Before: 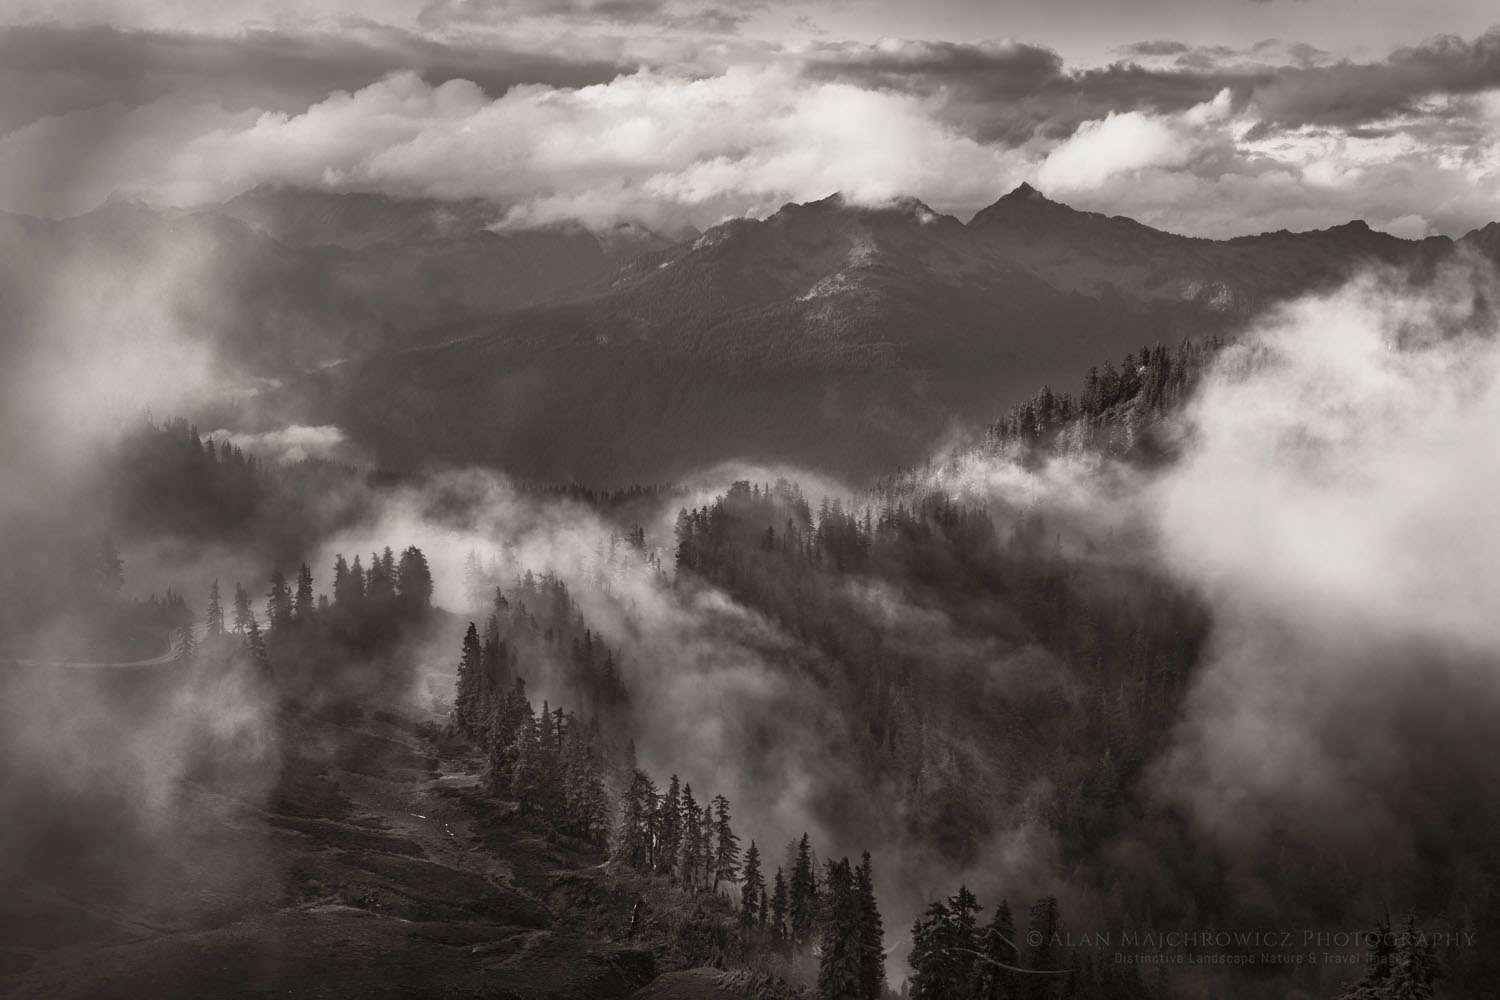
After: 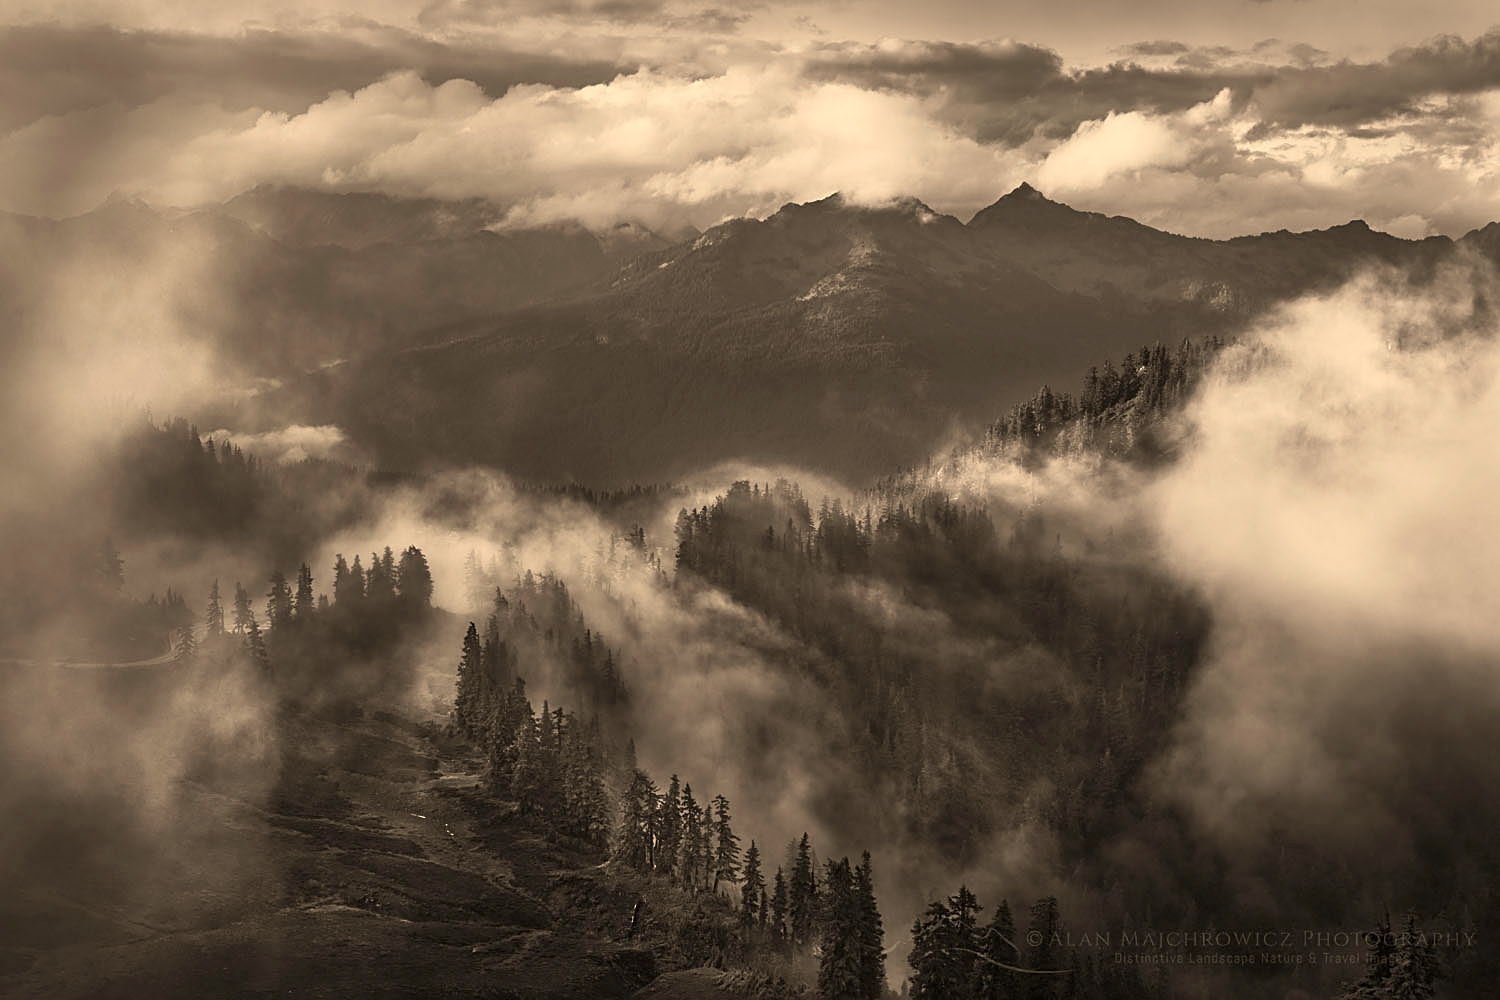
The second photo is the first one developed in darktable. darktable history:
white balance: red 1.123, blue 0.83
sharpen: radius 1.967
